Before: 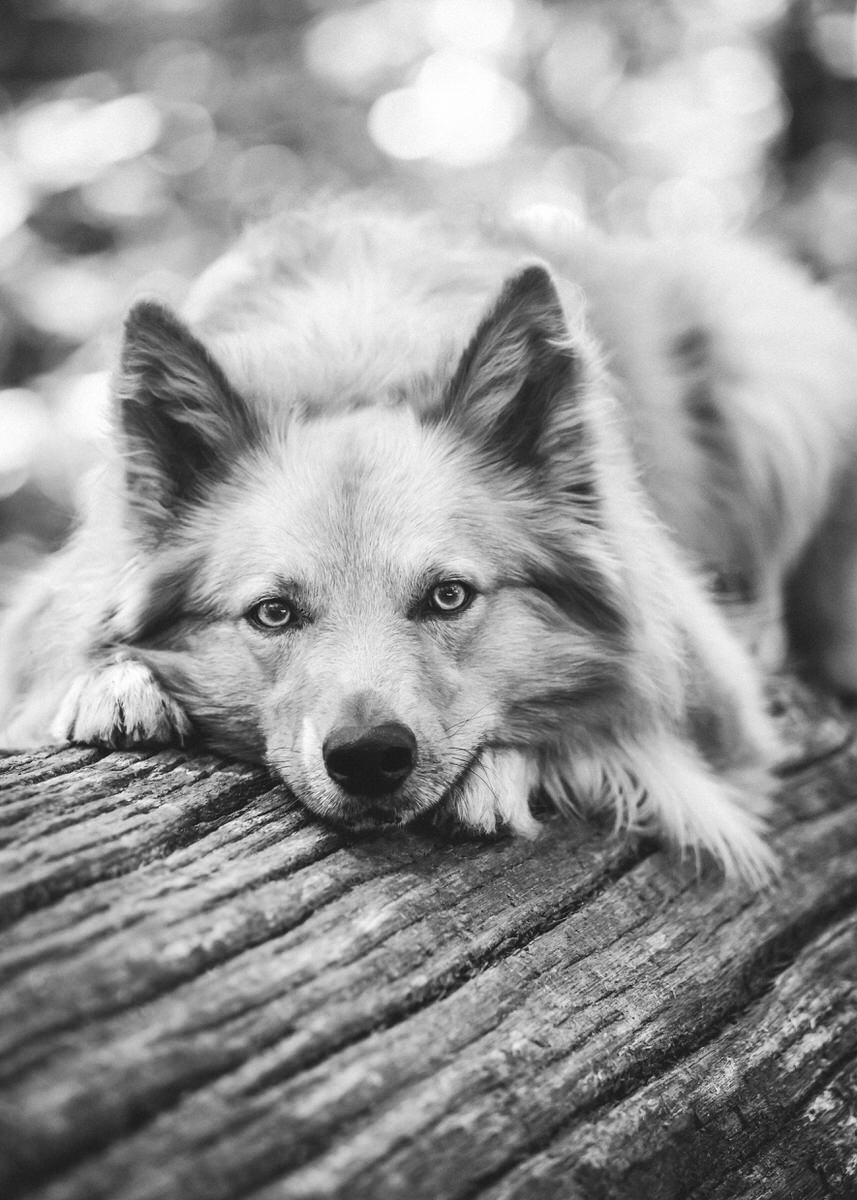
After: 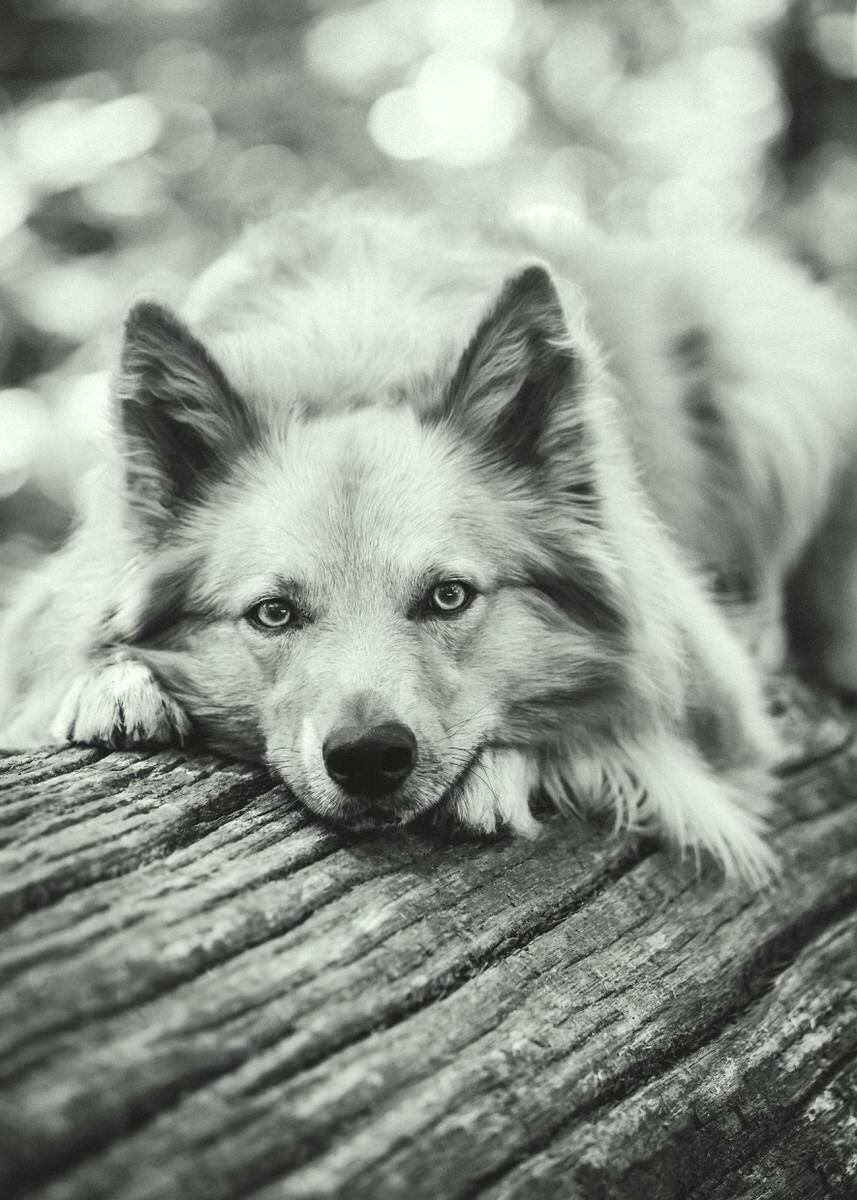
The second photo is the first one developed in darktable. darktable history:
color correction: highlights a* -4.63, highlights b* 5.06, saturation 0.966
